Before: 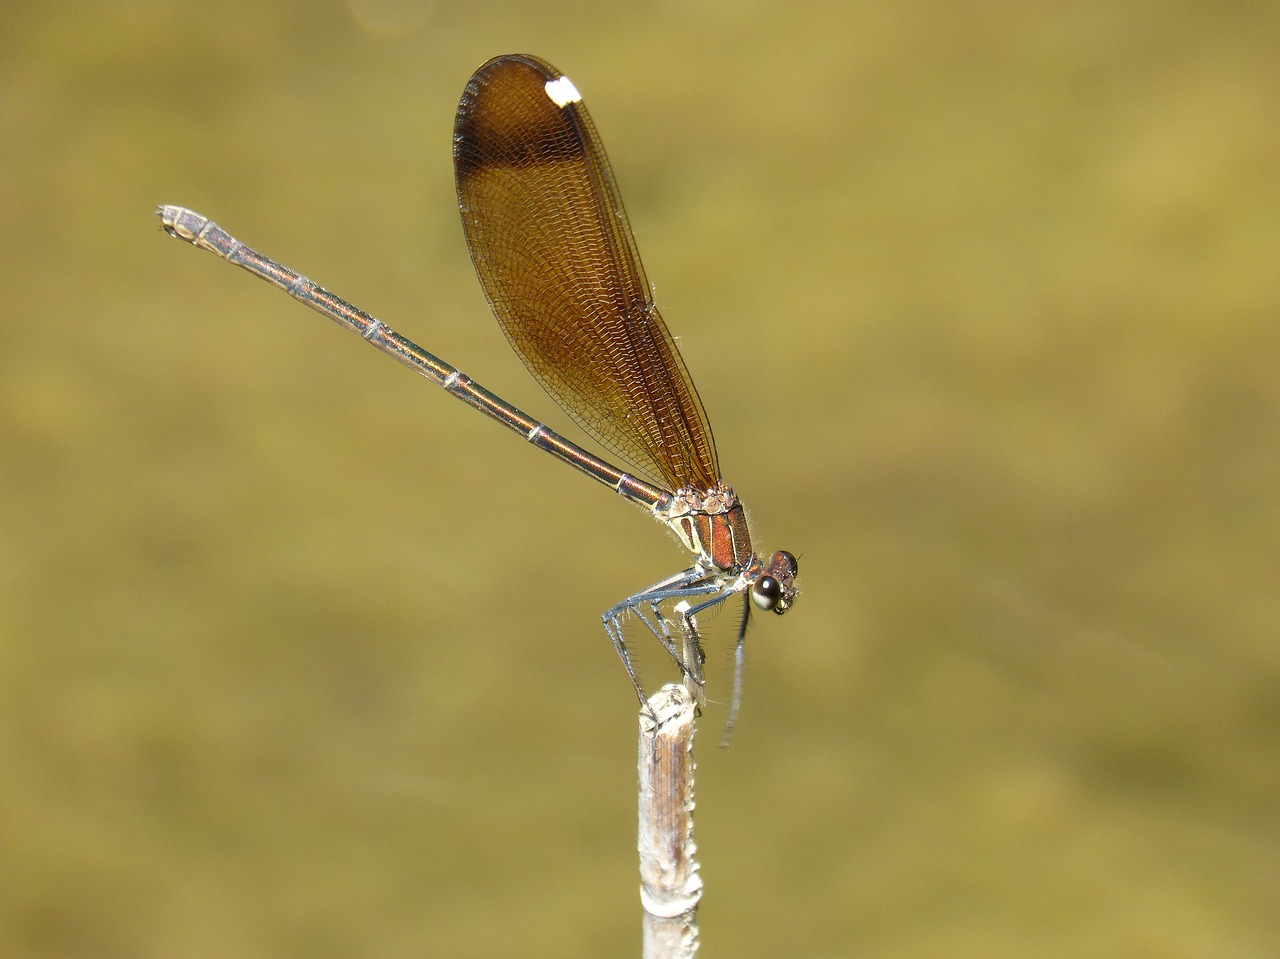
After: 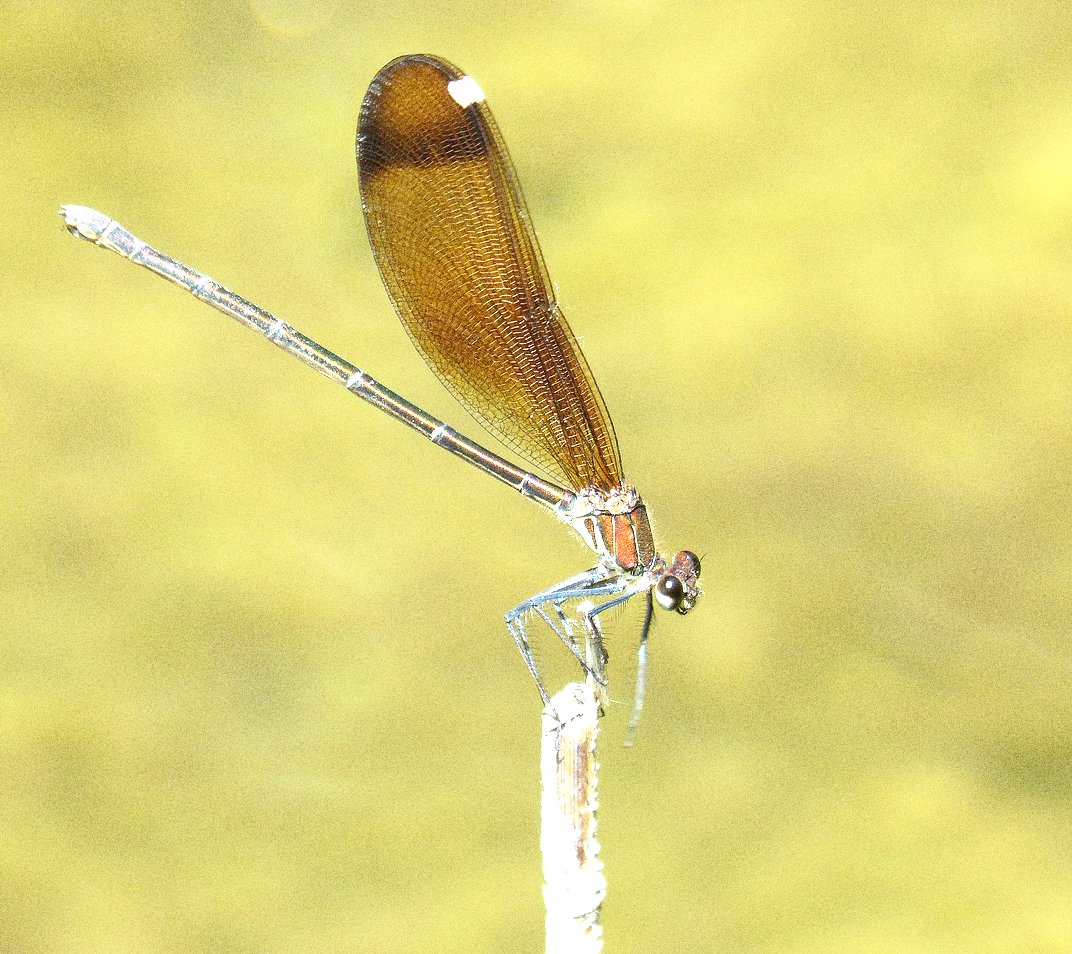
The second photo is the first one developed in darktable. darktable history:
crop: left 7.598%, right 7.873%
grain: coarseness 10.62 ISO, strength 55.56%
exposure: black level correction 0, exposure 1.35 EV, compensate exposure bias true, compensate highlight preservation false
white balance: red 0.925, blue 1.046
